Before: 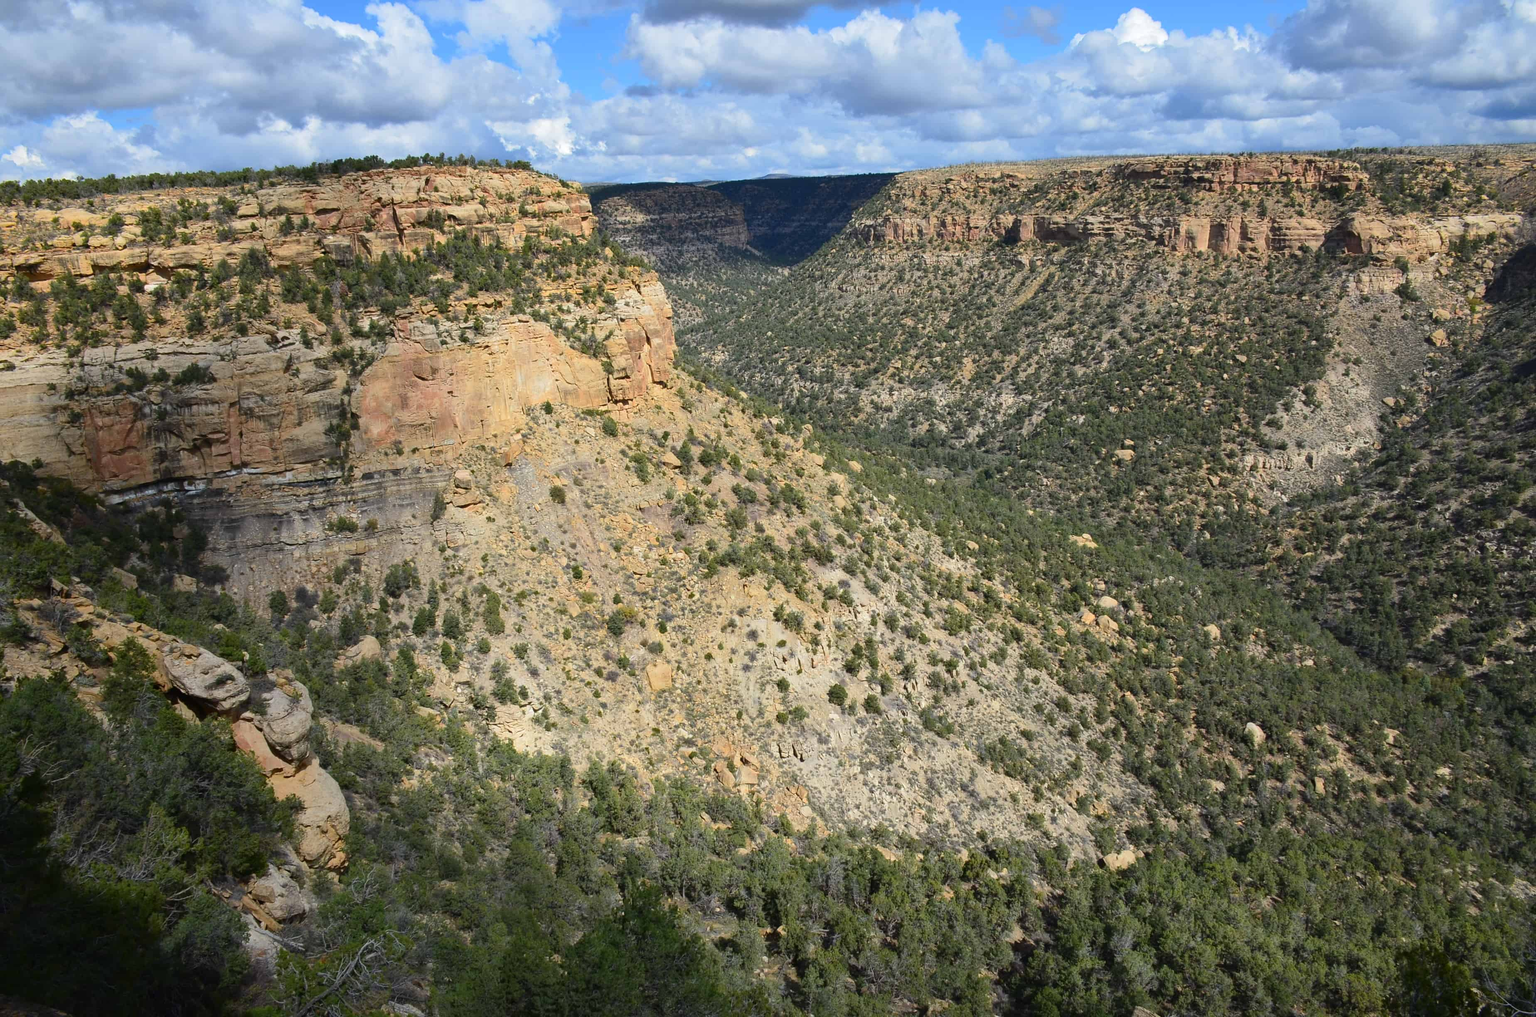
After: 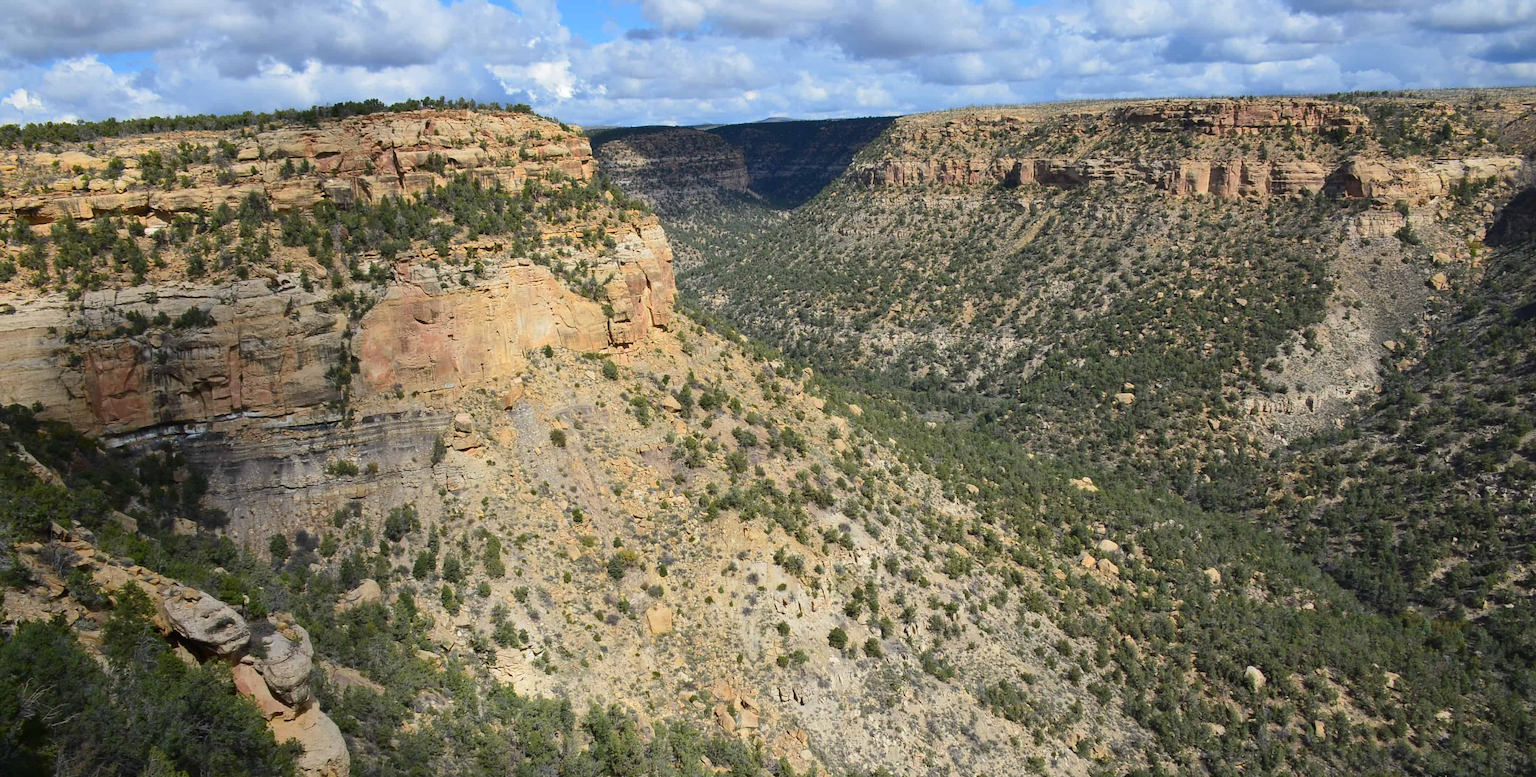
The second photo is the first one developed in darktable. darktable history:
crop: top 5.627%, bottom 17.918%
